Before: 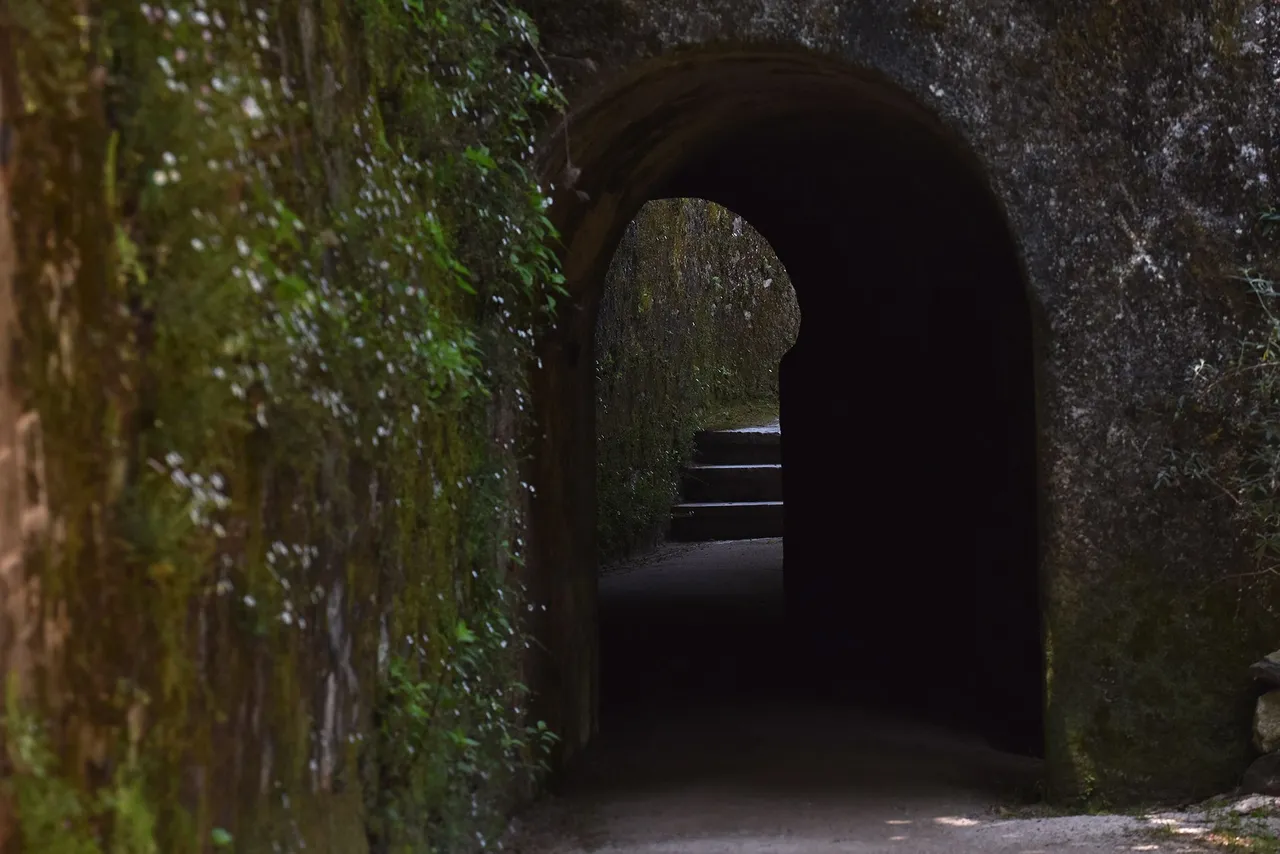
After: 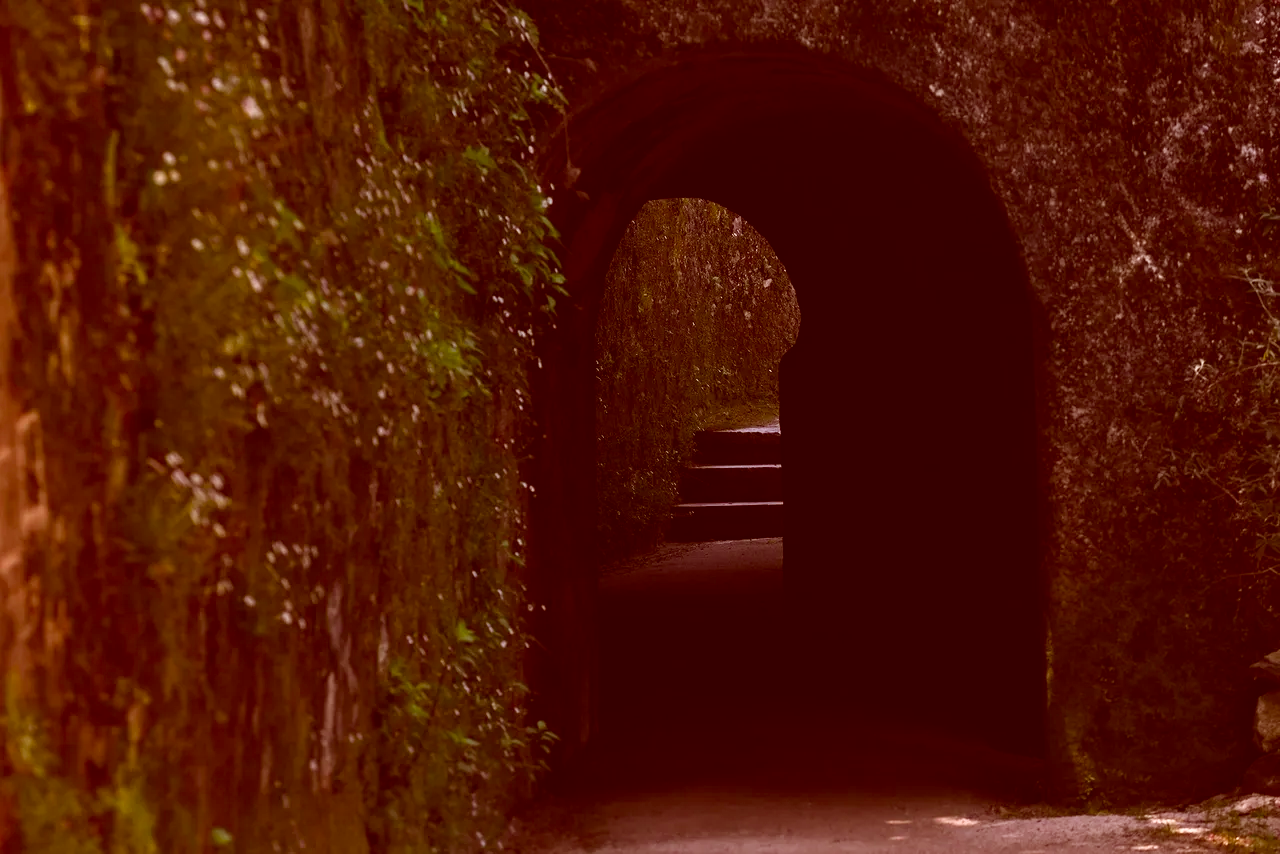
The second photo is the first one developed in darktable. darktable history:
color balance rgb: perceptual saturation grading › global saturation 30.661%, global vibrance 20%
color correction: highlights a* 9.12, highlights b* 8.46, shadows a* 39.7, shadows b* 39.73, saturation 0.778
